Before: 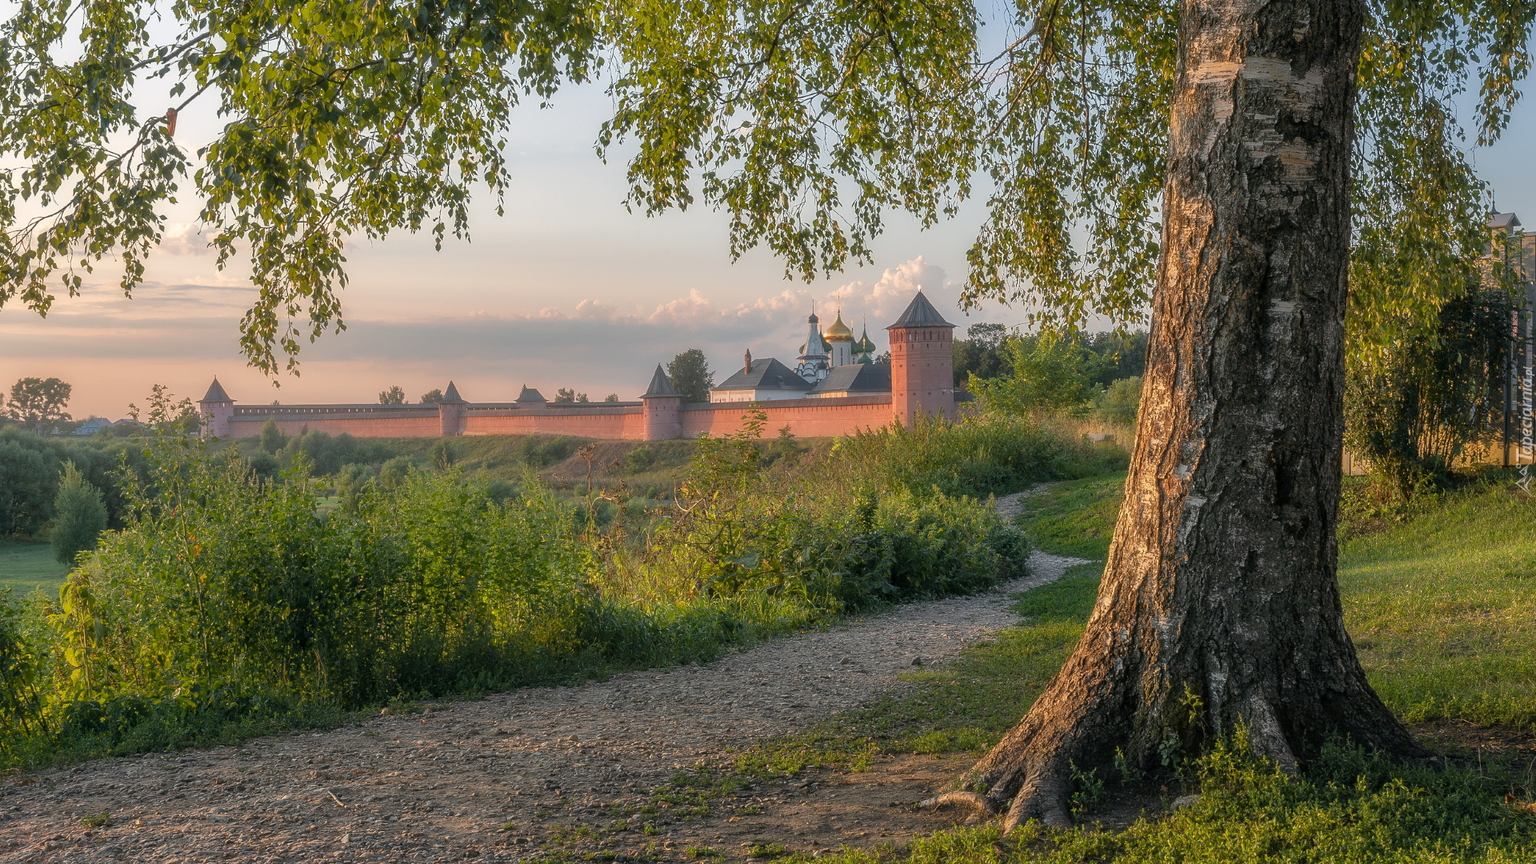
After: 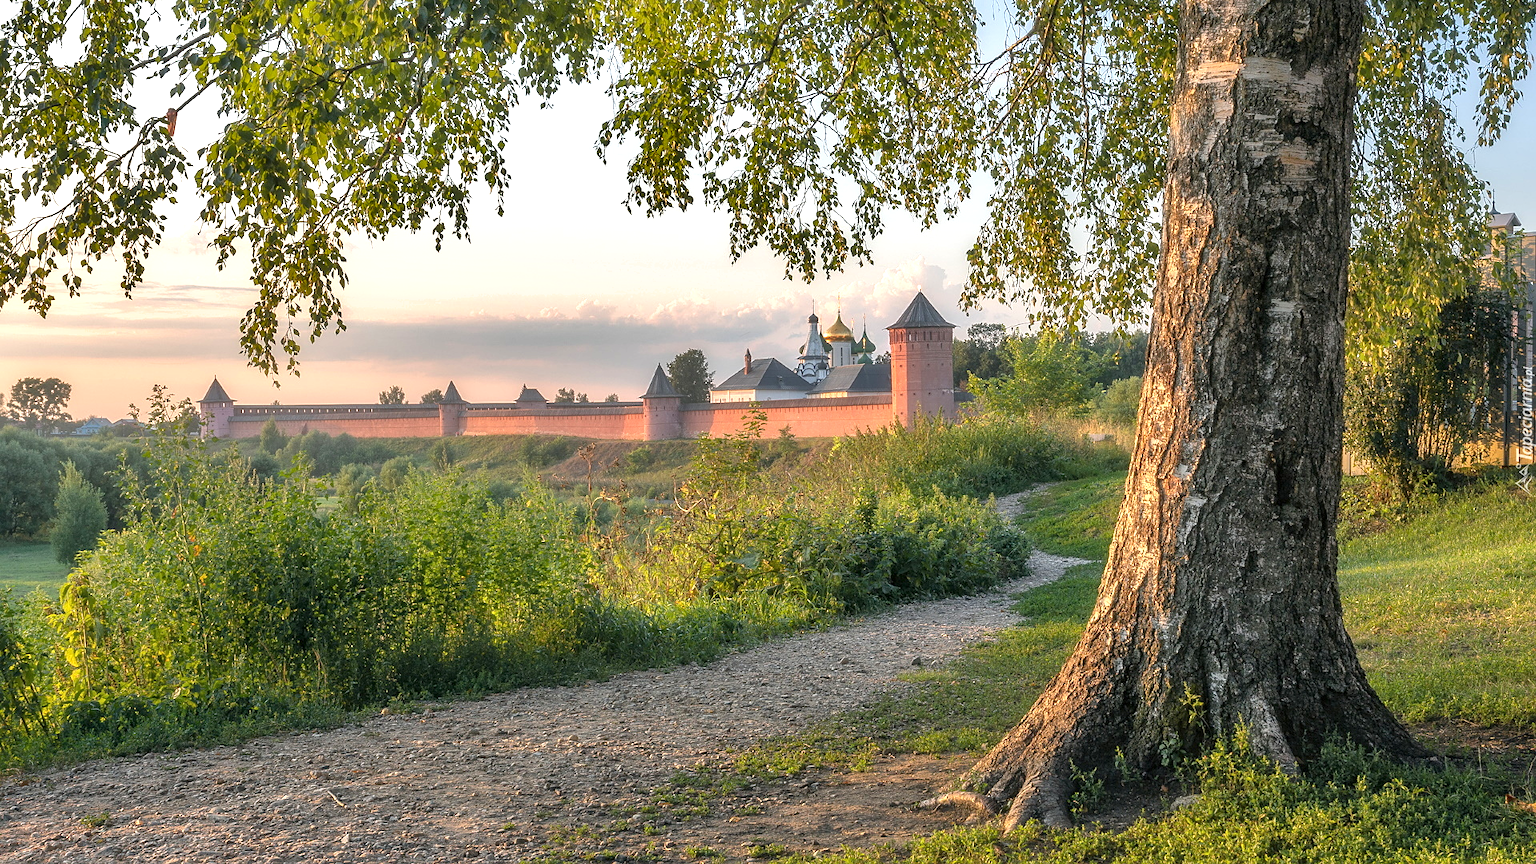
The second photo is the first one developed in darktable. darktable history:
exposure: exposure 0.785 EV, compensate highlight preservation false
shadows and highlights: soften with gaussian
sharpen: amount 0.2
